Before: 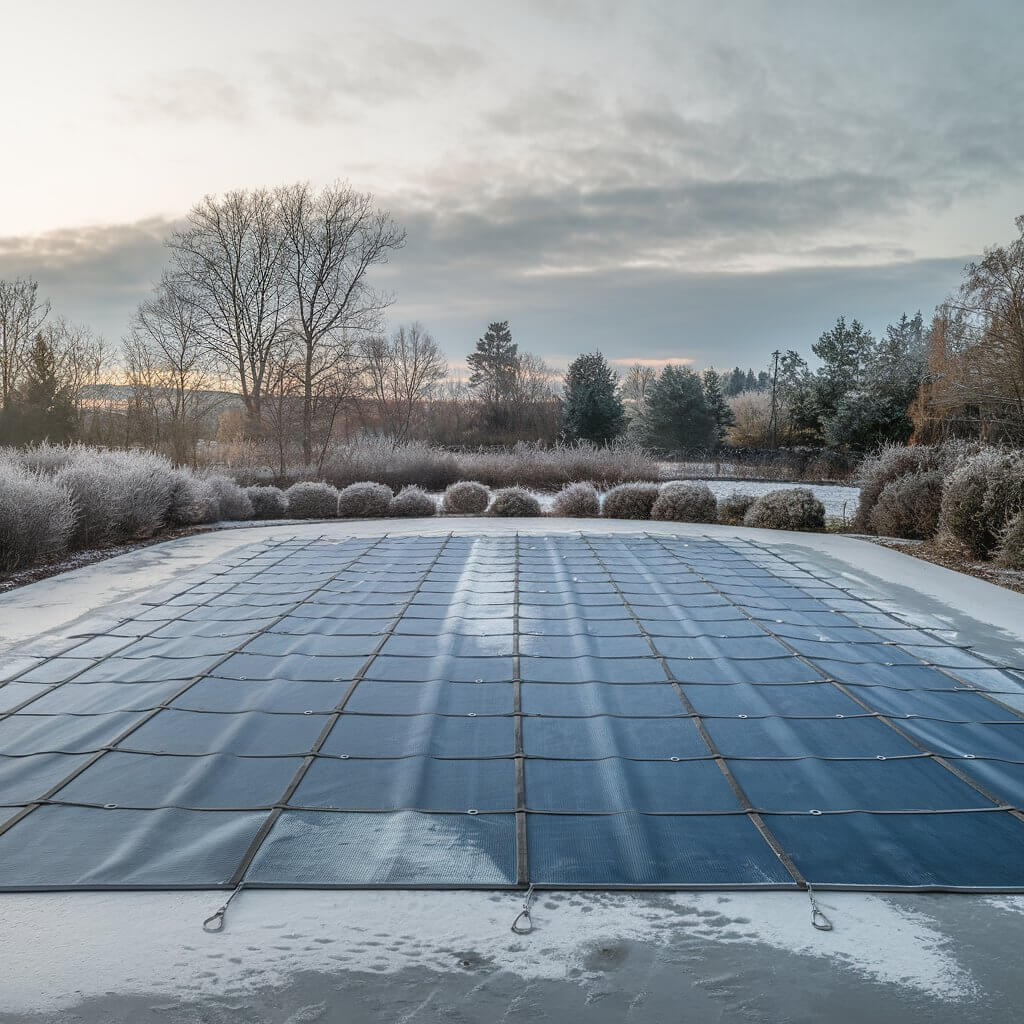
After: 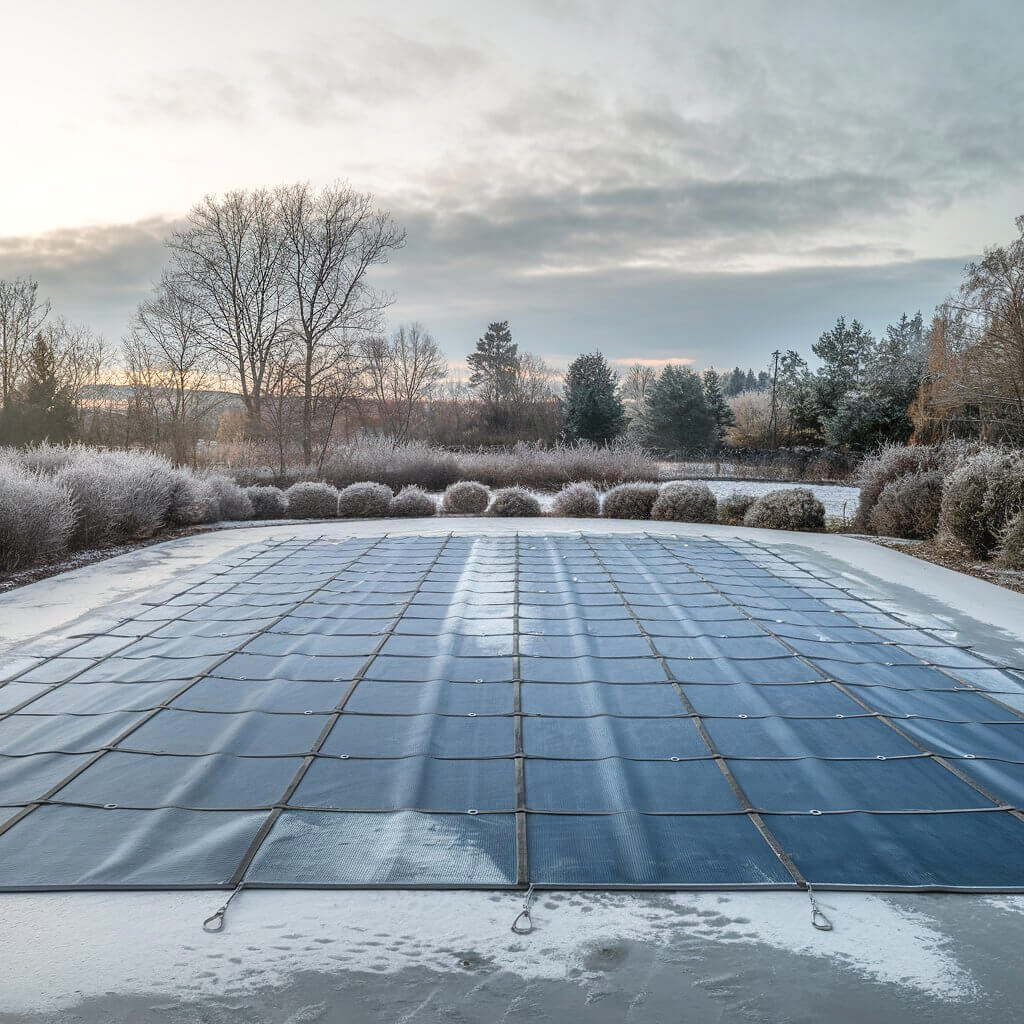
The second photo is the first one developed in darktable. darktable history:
contrast brightness saturation: contrast 0.05, brightness 0.06, saturation 0.01
exposure: exposure 0.078 EV, compensate highlight preservation false
local contrast: mode bilateral grid, contrast 20, coarseness 50, detail 120%, midtone range 0.2
